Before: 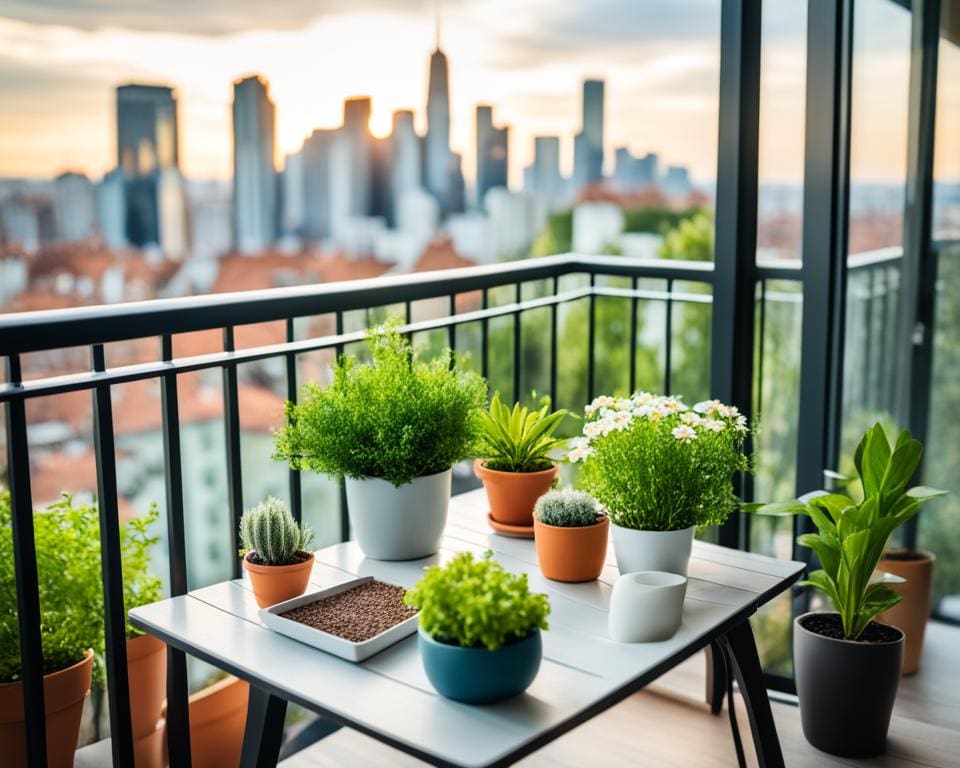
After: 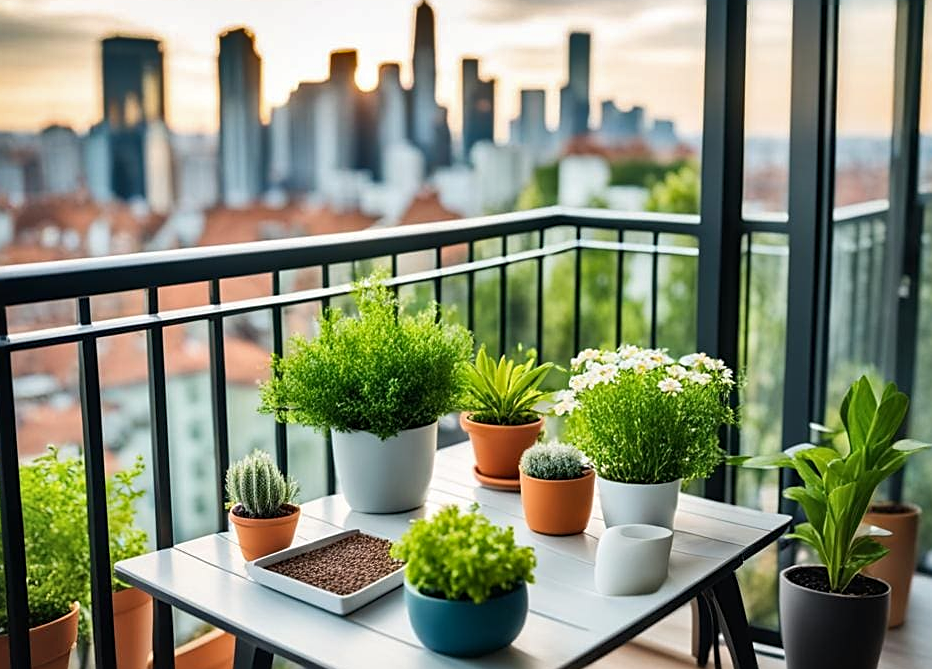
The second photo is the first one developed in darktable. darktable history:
shadows and highlights: shadows 60, highlights -60.23, soften with gaussian
sharpen: on, module defaults
white balance: emerald 1
crop: left 1.507%, top 6.147%, right 1.379%, bottom 6.637%
